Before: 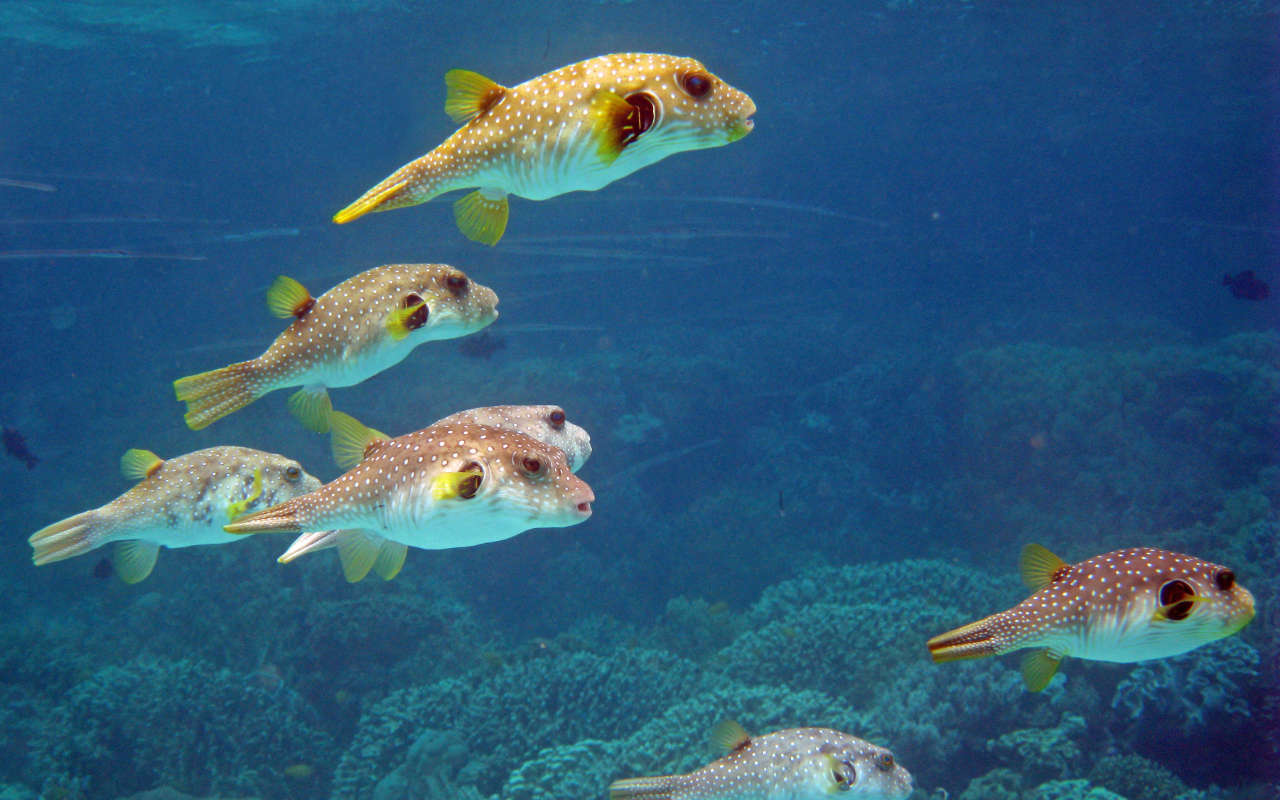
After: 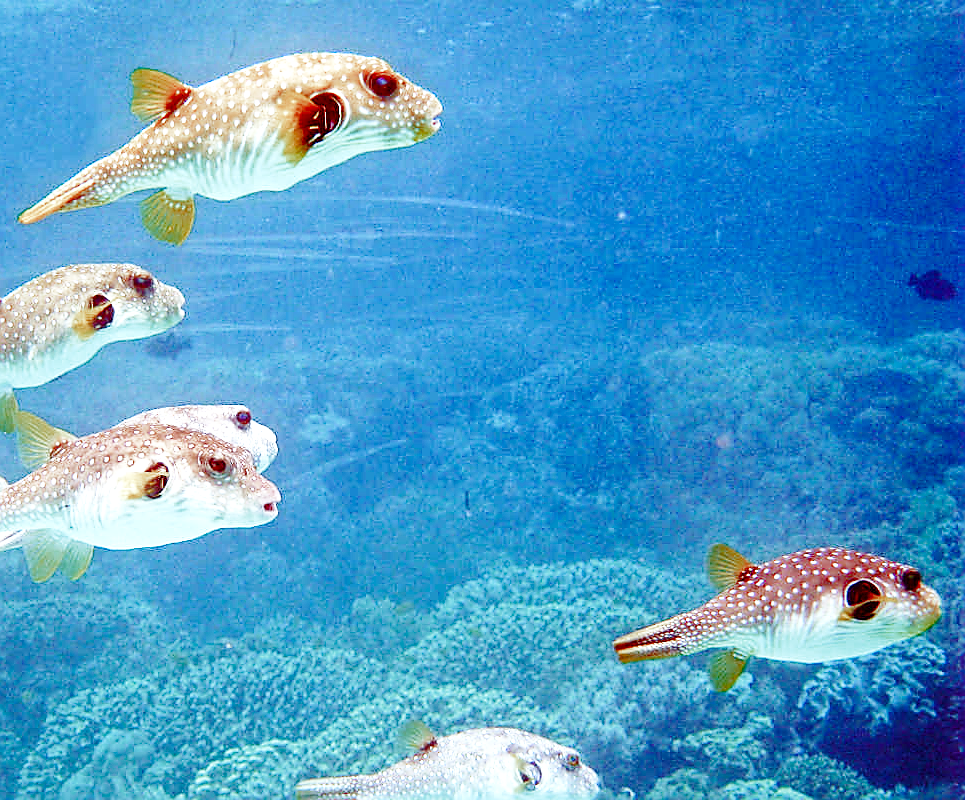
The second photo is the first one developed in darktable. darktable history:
crop and rotate: left 24.6%
white balance: red 0.931, blue 1.11
color zones: curves: ch0 [(0, 0.299) (0.25, 0.383) (0.456, 0.352) (0.736, 0.571)]; ch1 [(0, 0.63) (0.151, 0.568) (0.254, 0.416) (0.47, 0.558) (0.732, 0.37) (0.909, 0.492)]; ch2 [(0.004, 0.604) (0.158, 0.443) (0.257, 0.403) (0.761, 0.468)]
local contrast: highlights 100%, shadows 100%, detail 120%, midtone range 0.2
base curve: curves: ch0 [(0, 0) (0.028, 0.03) (0.121, 0.232) (0.46, 0.748) (0.859, 0.968) (1, 1)], preserve colors none
sharpen: radius 1.4, amount 1.25, threshold 0.7
exposure: black level correction 0, exposure 0.7 EV, compensate exposure bias true, compensate highlight preservation false
color balance rgb: perceptual saturation grading › global saturation 20%, perceptual saturation grading › highlights -50%, perceptual saturation grading › shadows 30%
